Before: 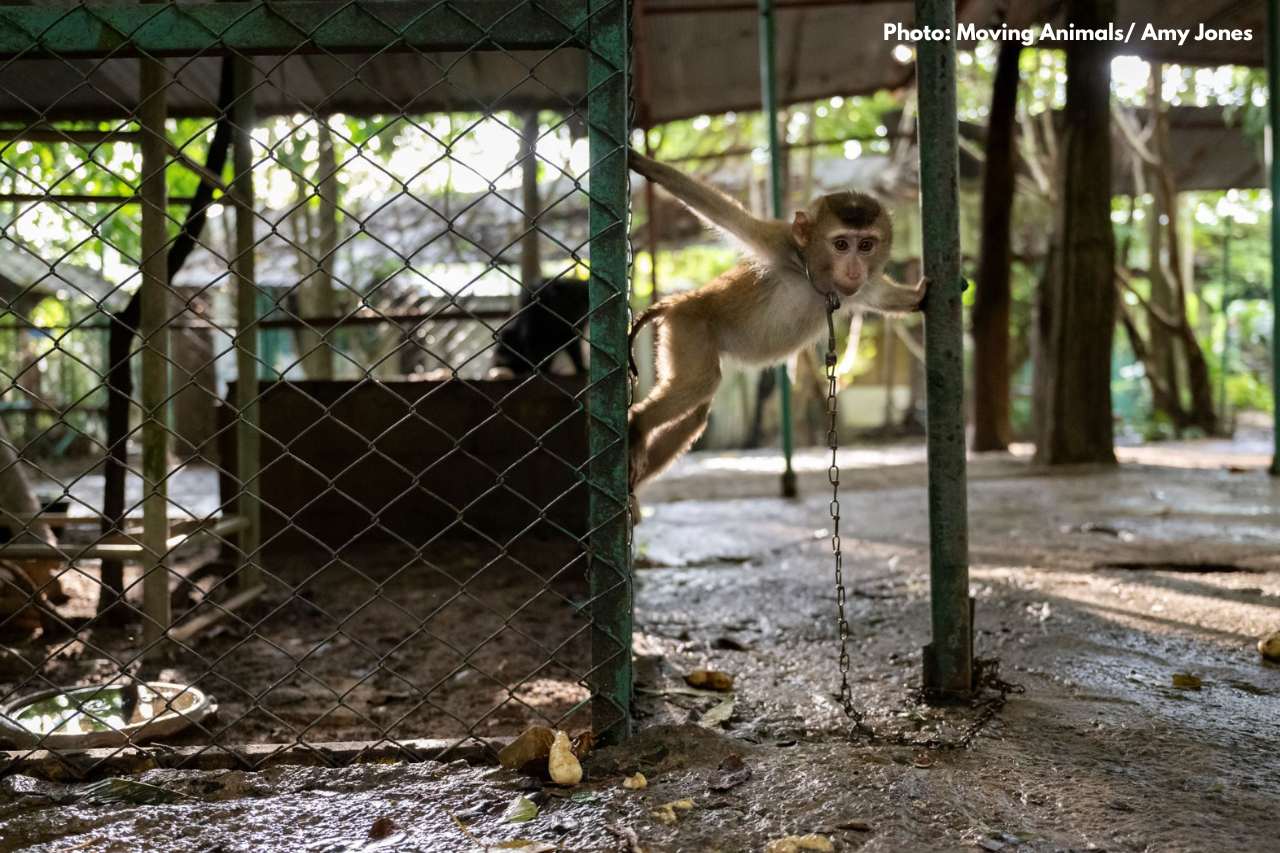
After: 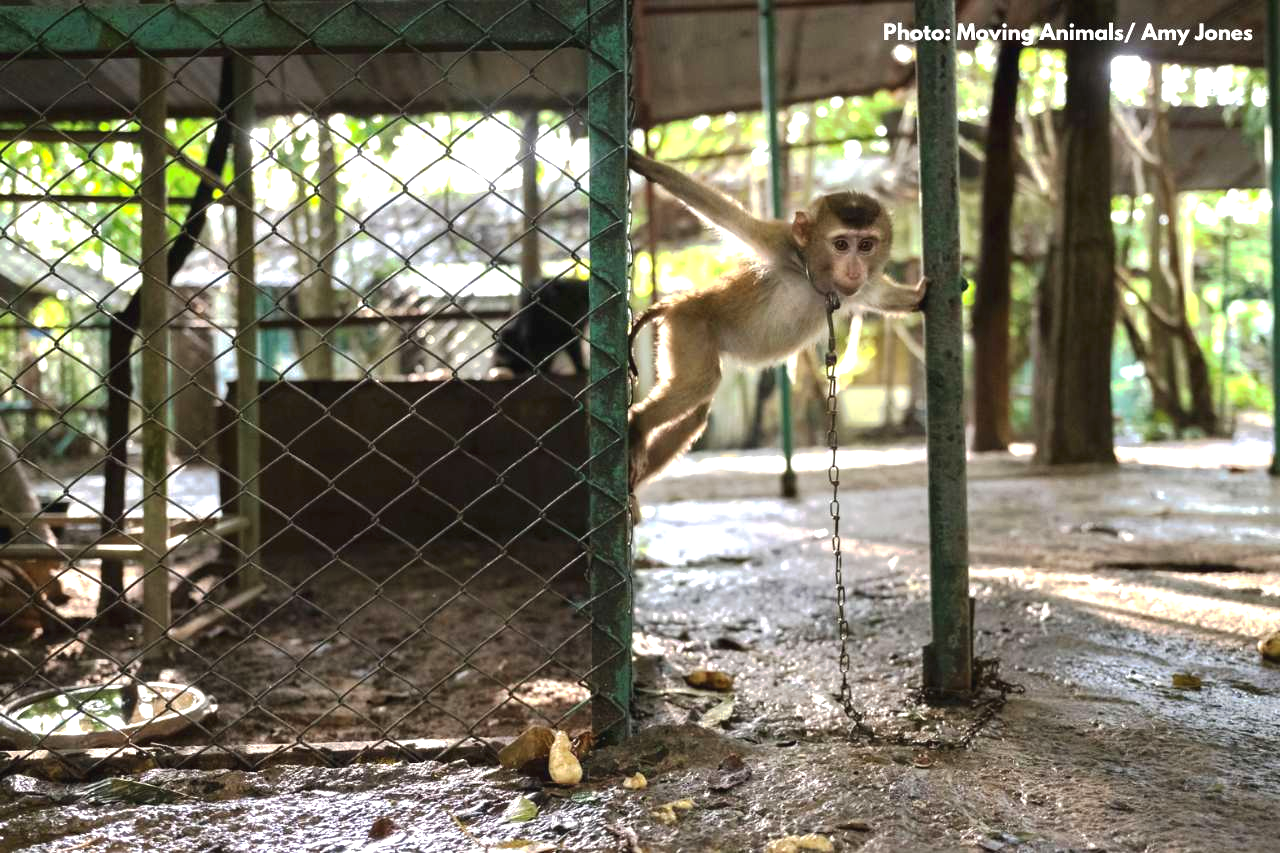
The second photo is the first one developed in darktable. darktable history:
tone equalizer: on, module defaults
tone curve: curves: ch0 [(0, 0) (0.003, 0.032) (0.011, 0.04) (0.025, 0.058) (0.044, 0.084) (0.069, 0.107) (0.1, 0.13) (0.136, 0.158) (0.177, 0.193) (0.224, 0.236) (0.277, 0.283) (0.335, 0.335) (0.399, 0.399) (0.468, 0.467) (0.543, 0.533) (0.623, 0.612) (0.709, 0.698) (0.801, 0.776) (0.898, 0.848) (1, 1)], preserve colors none
exposure: black level correction 0, exposure 0.9 EV, compensate exposure bias true, compensate highlight preservation false
